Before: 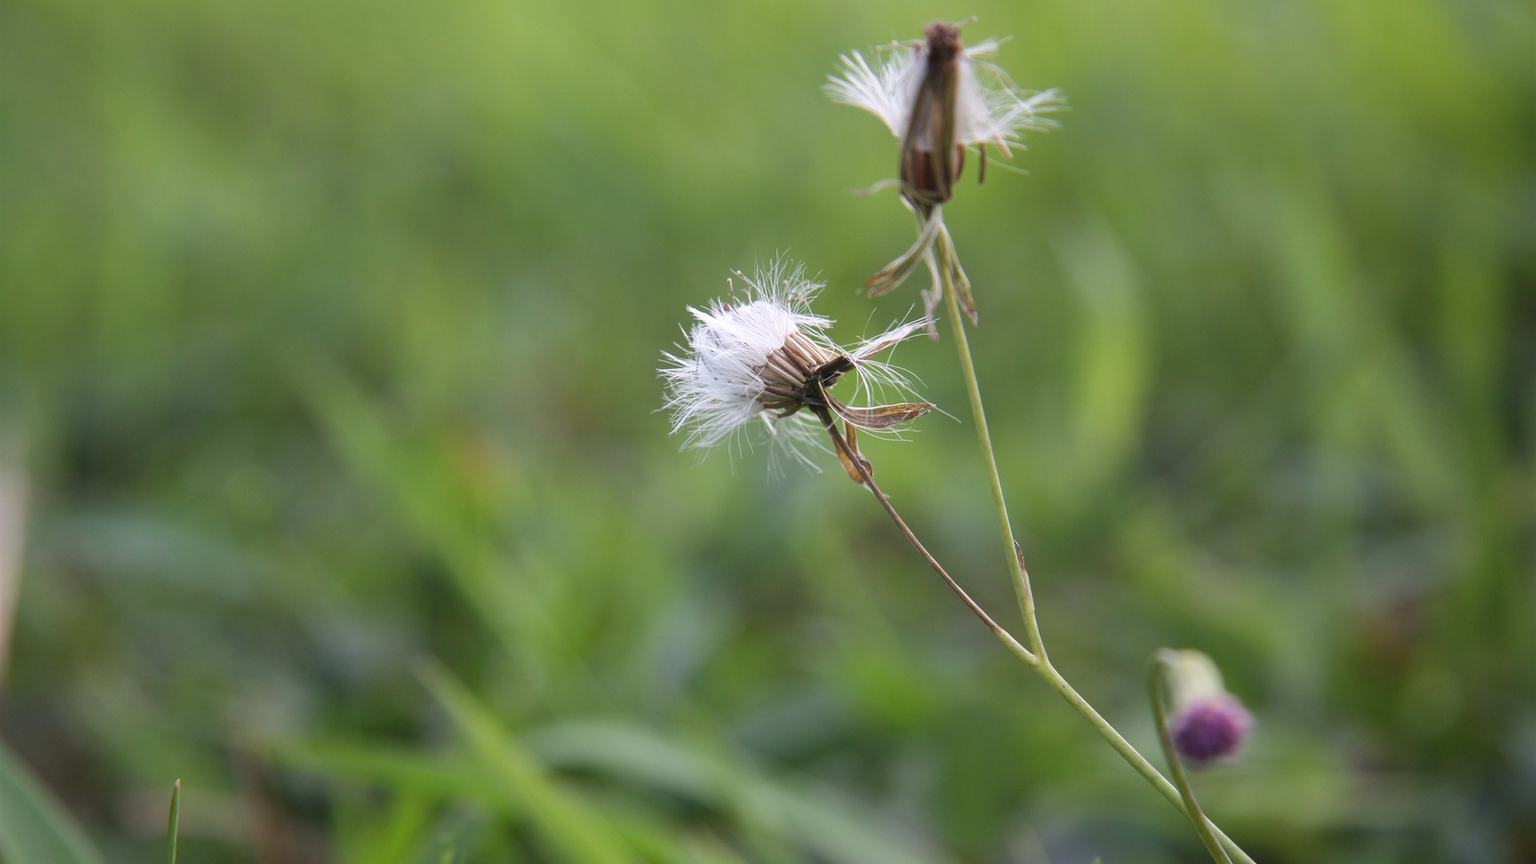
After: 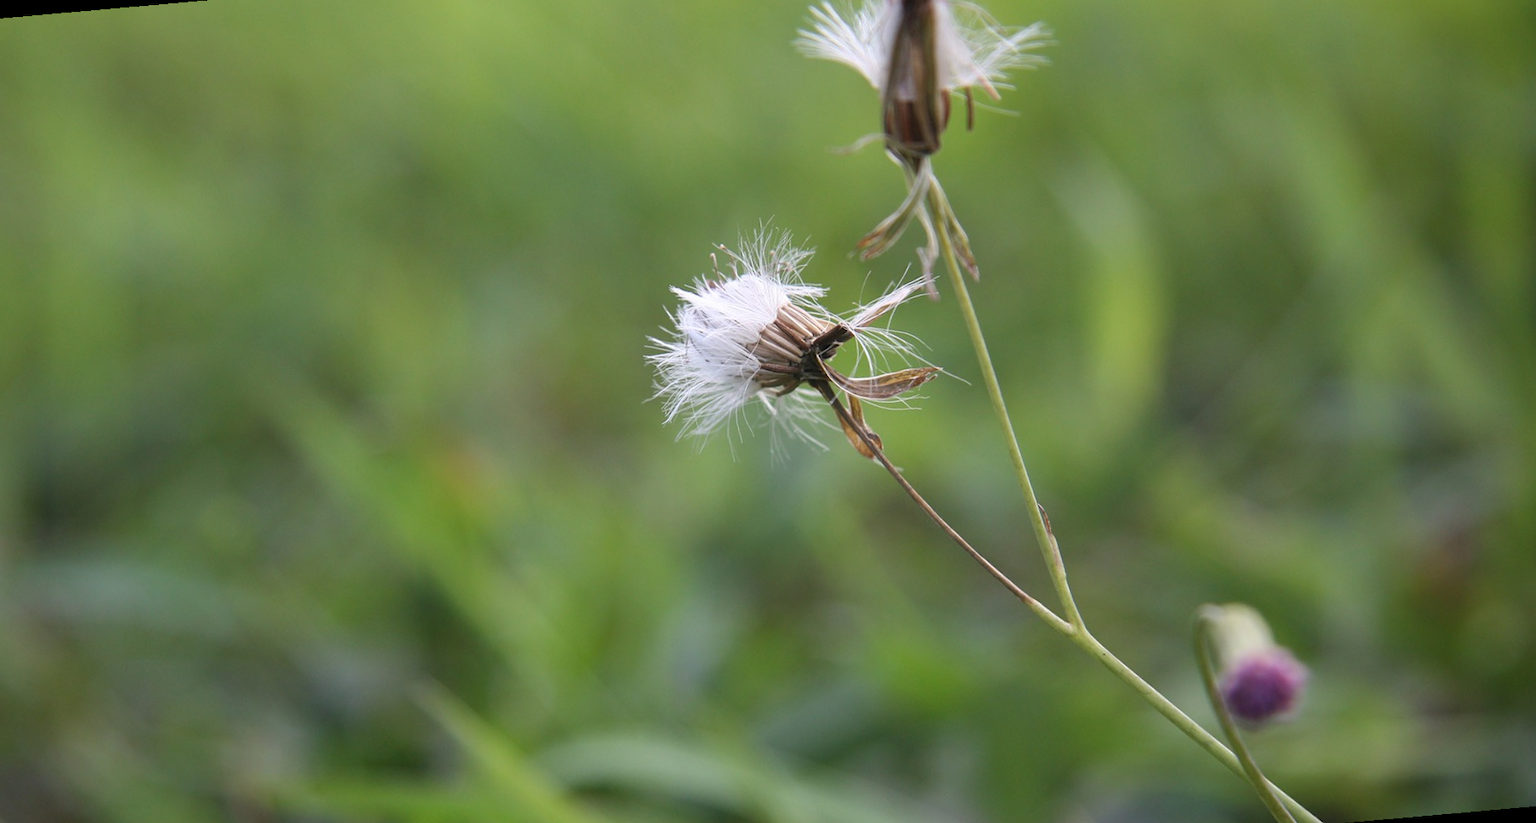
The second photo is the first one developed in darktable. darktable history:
rotate and perspective: rotation -5°, crop left 0.05, crop right 0.952, crop top 0.11, crop bottom 0.89
